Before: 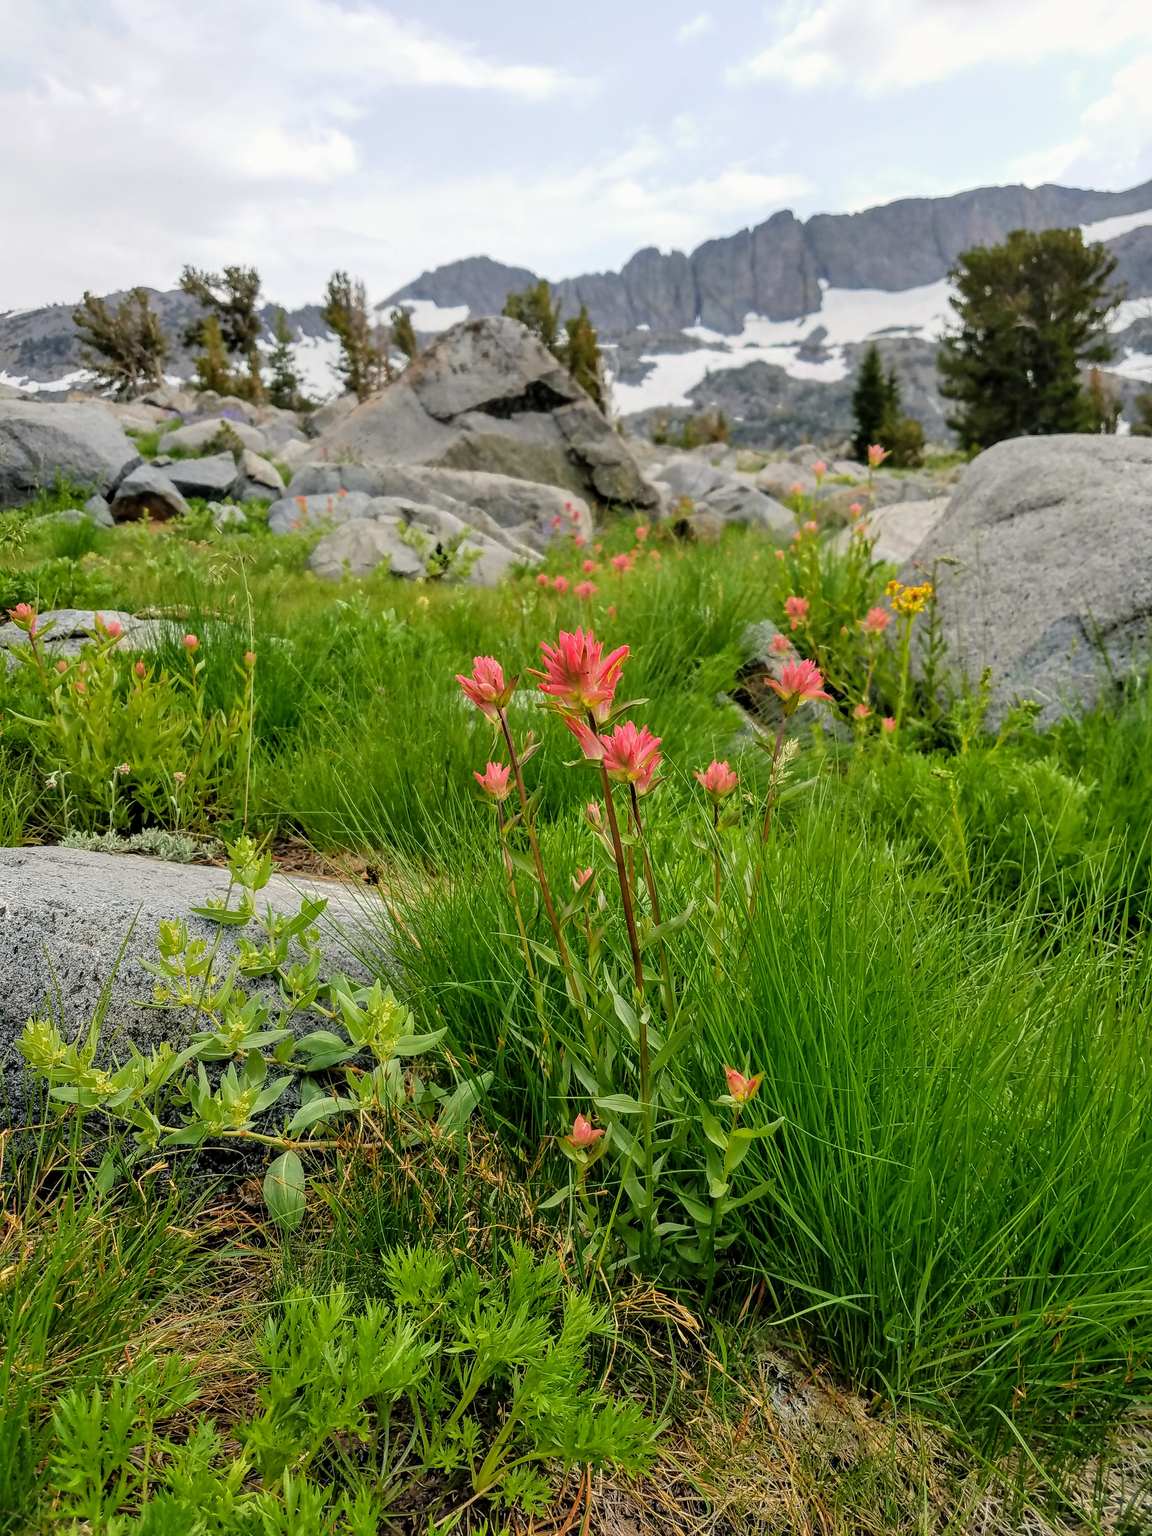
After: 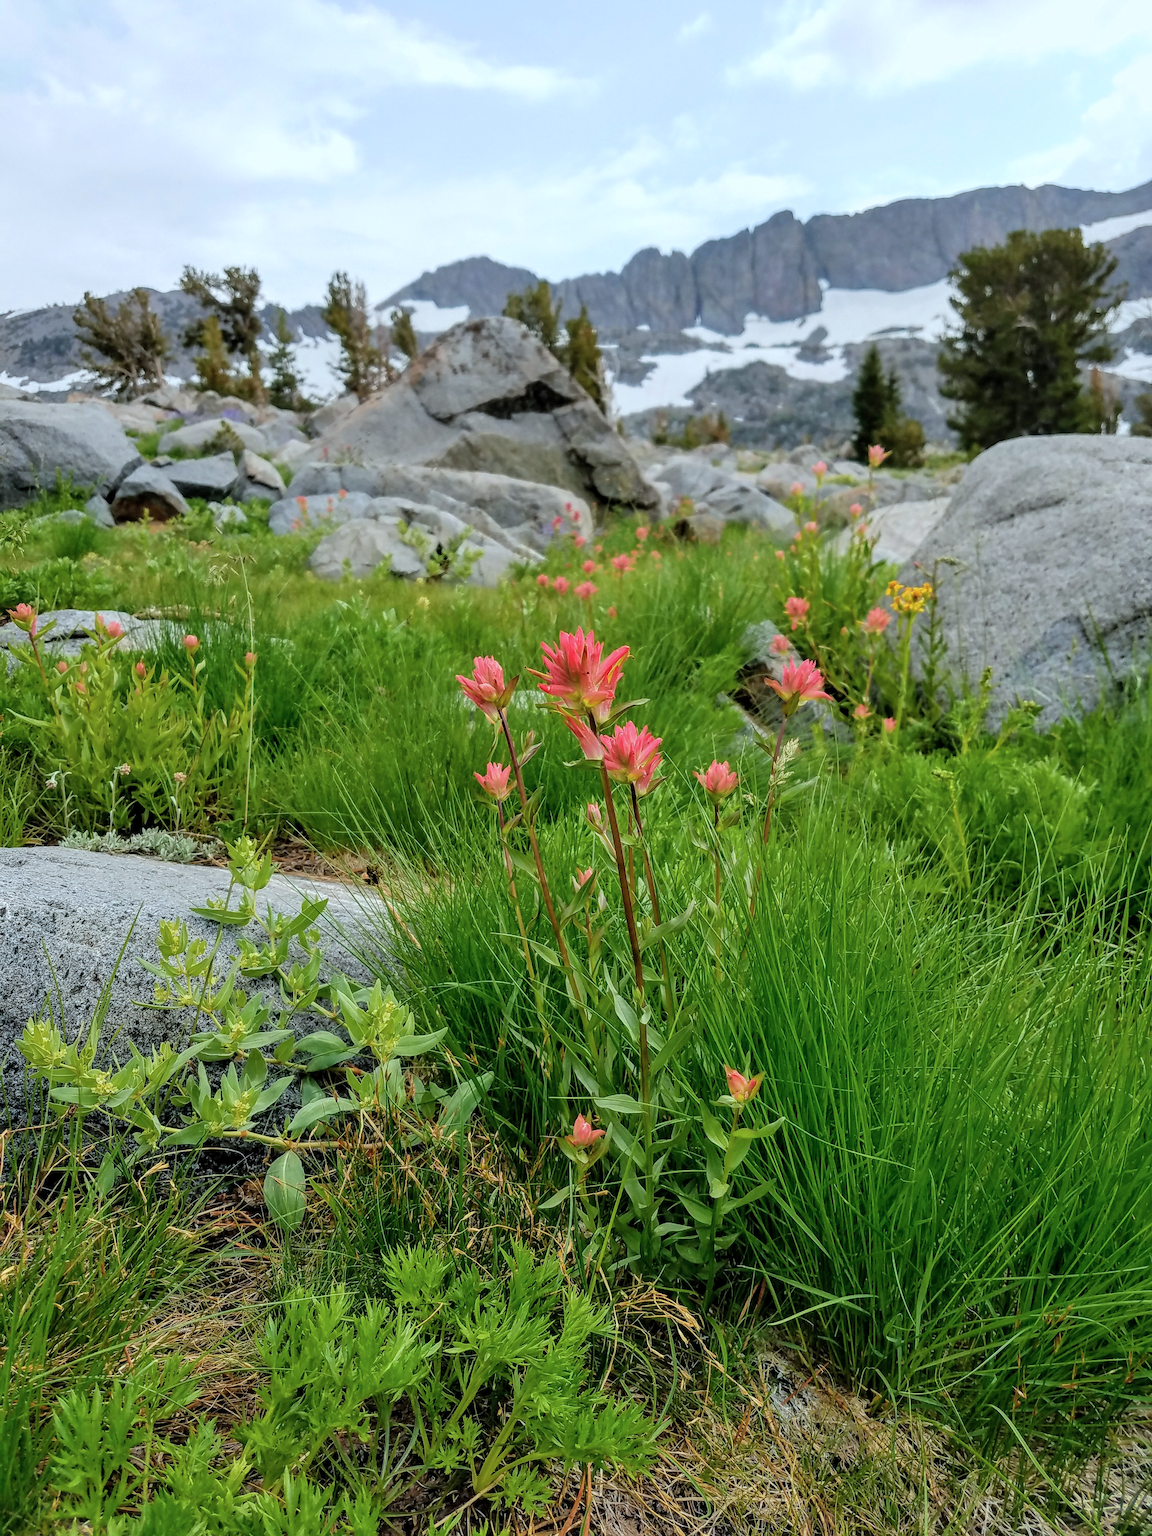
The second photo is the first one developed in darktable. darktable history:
color correction: highlights a* -4.18, highlights b* -10.86
